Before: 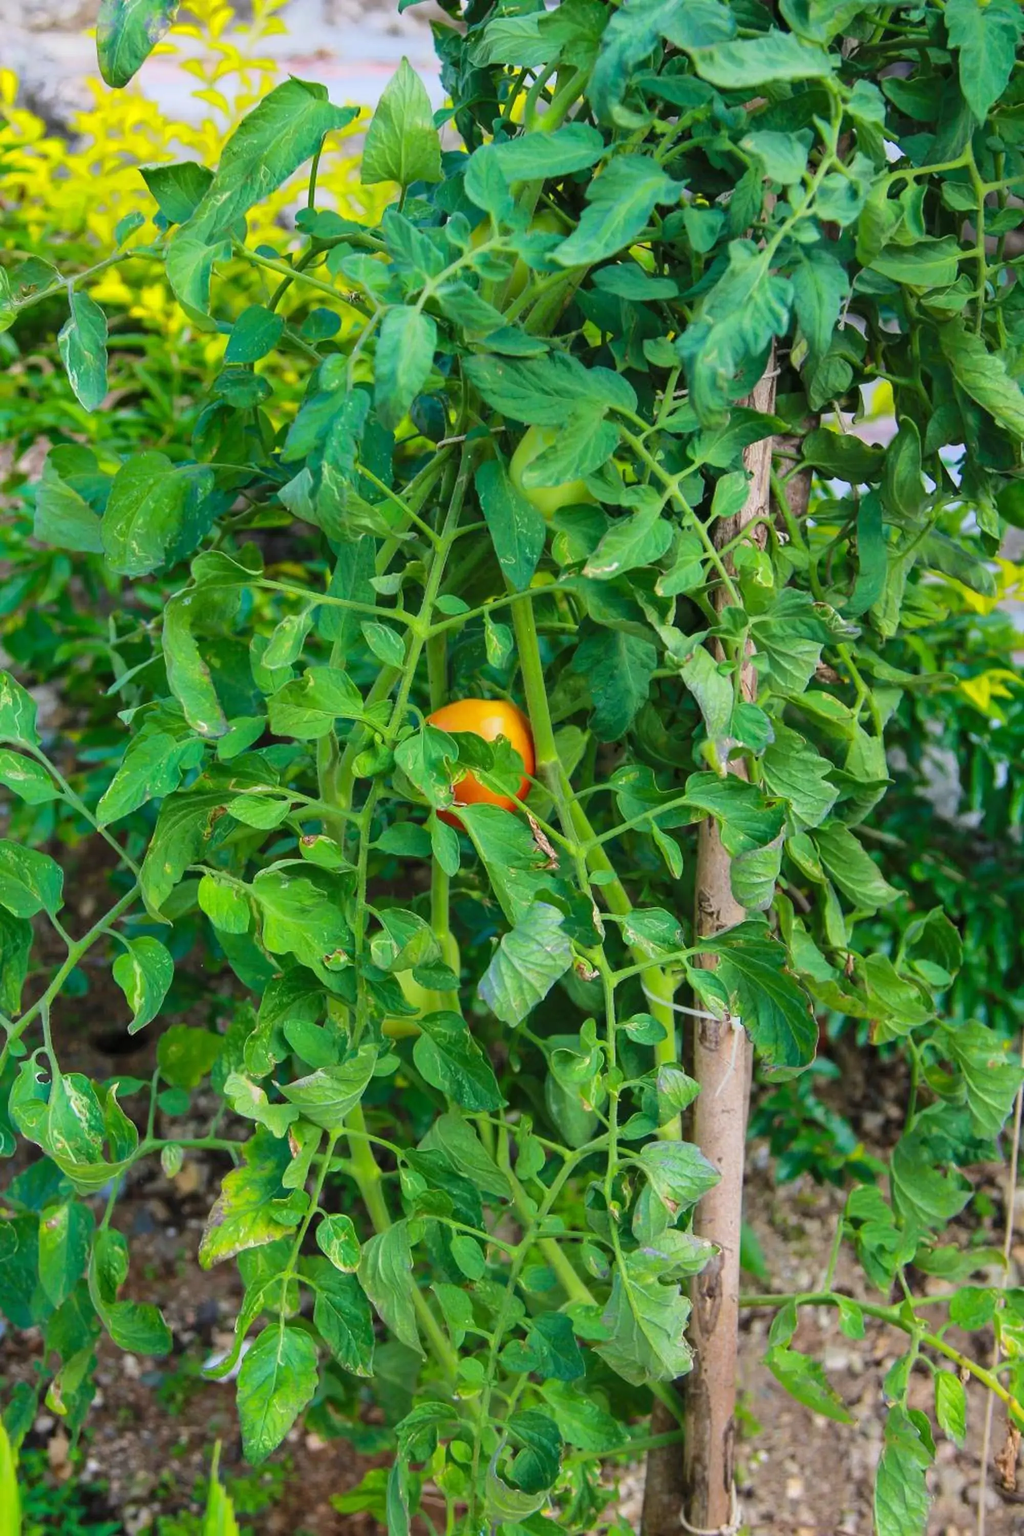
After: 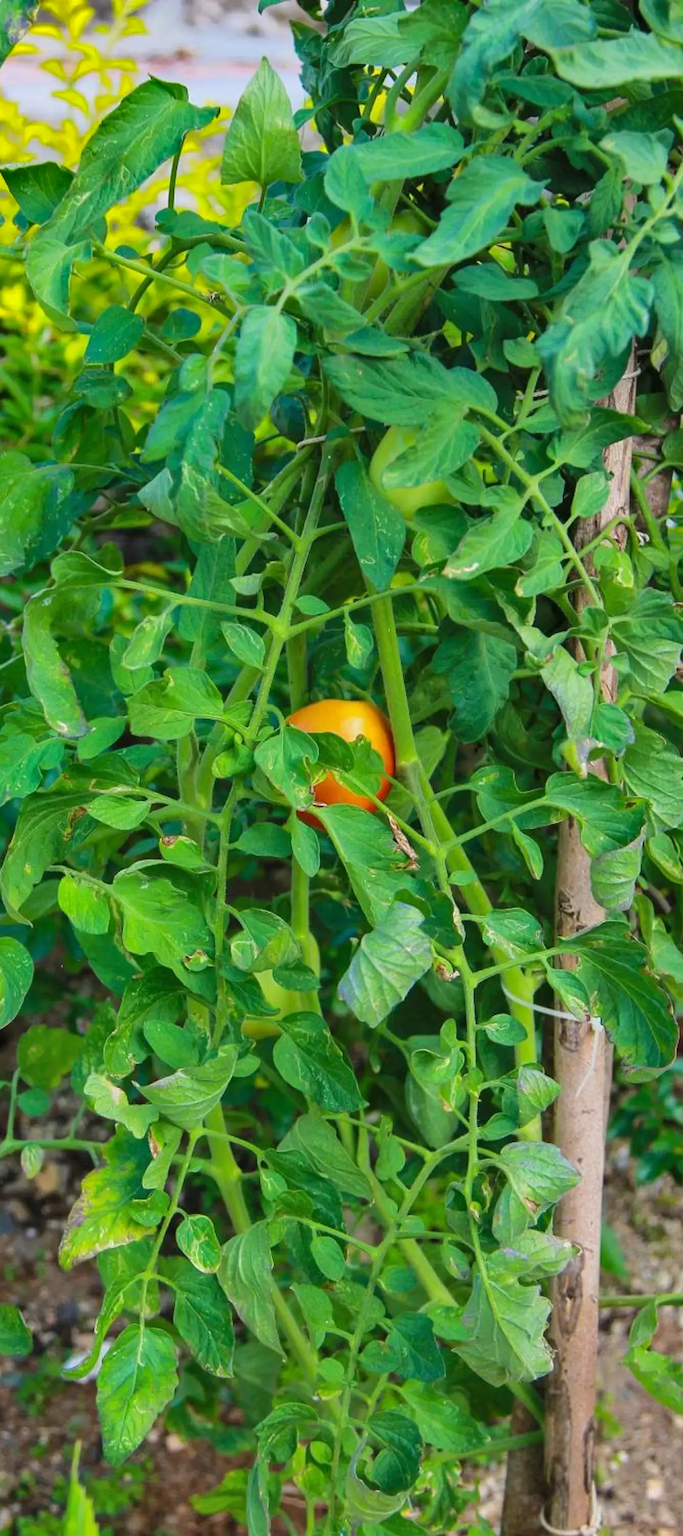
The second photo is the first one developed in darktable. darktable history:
shadows and highlights: soften with gaussian
crop and rotate: left 13.728%, right 19.509%
